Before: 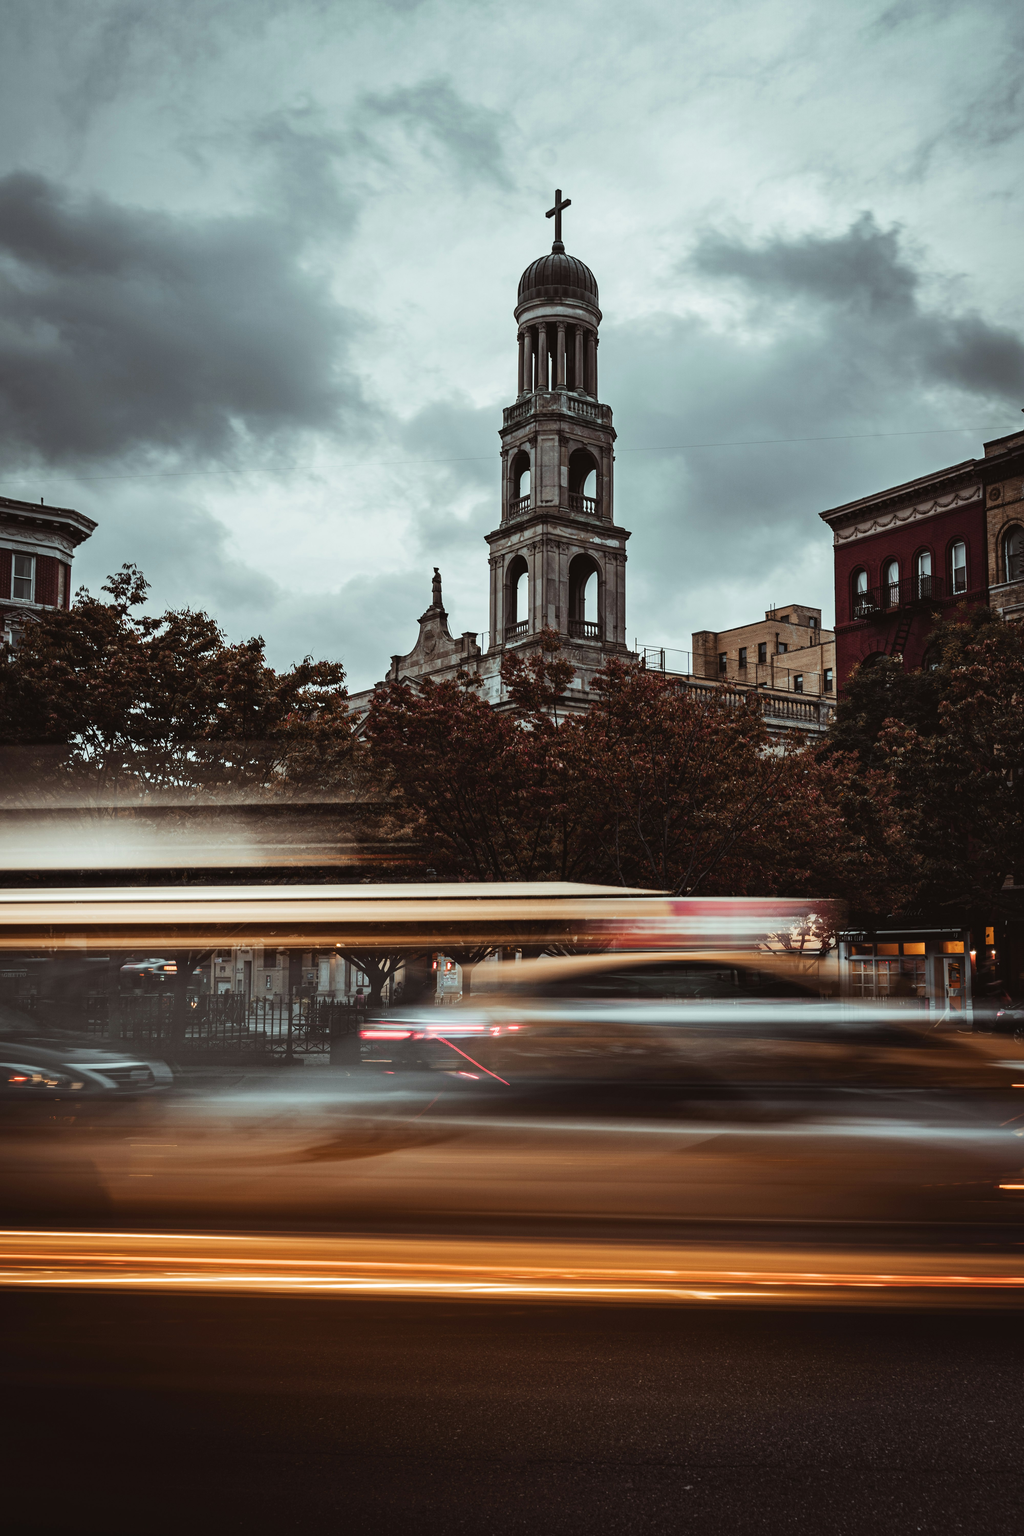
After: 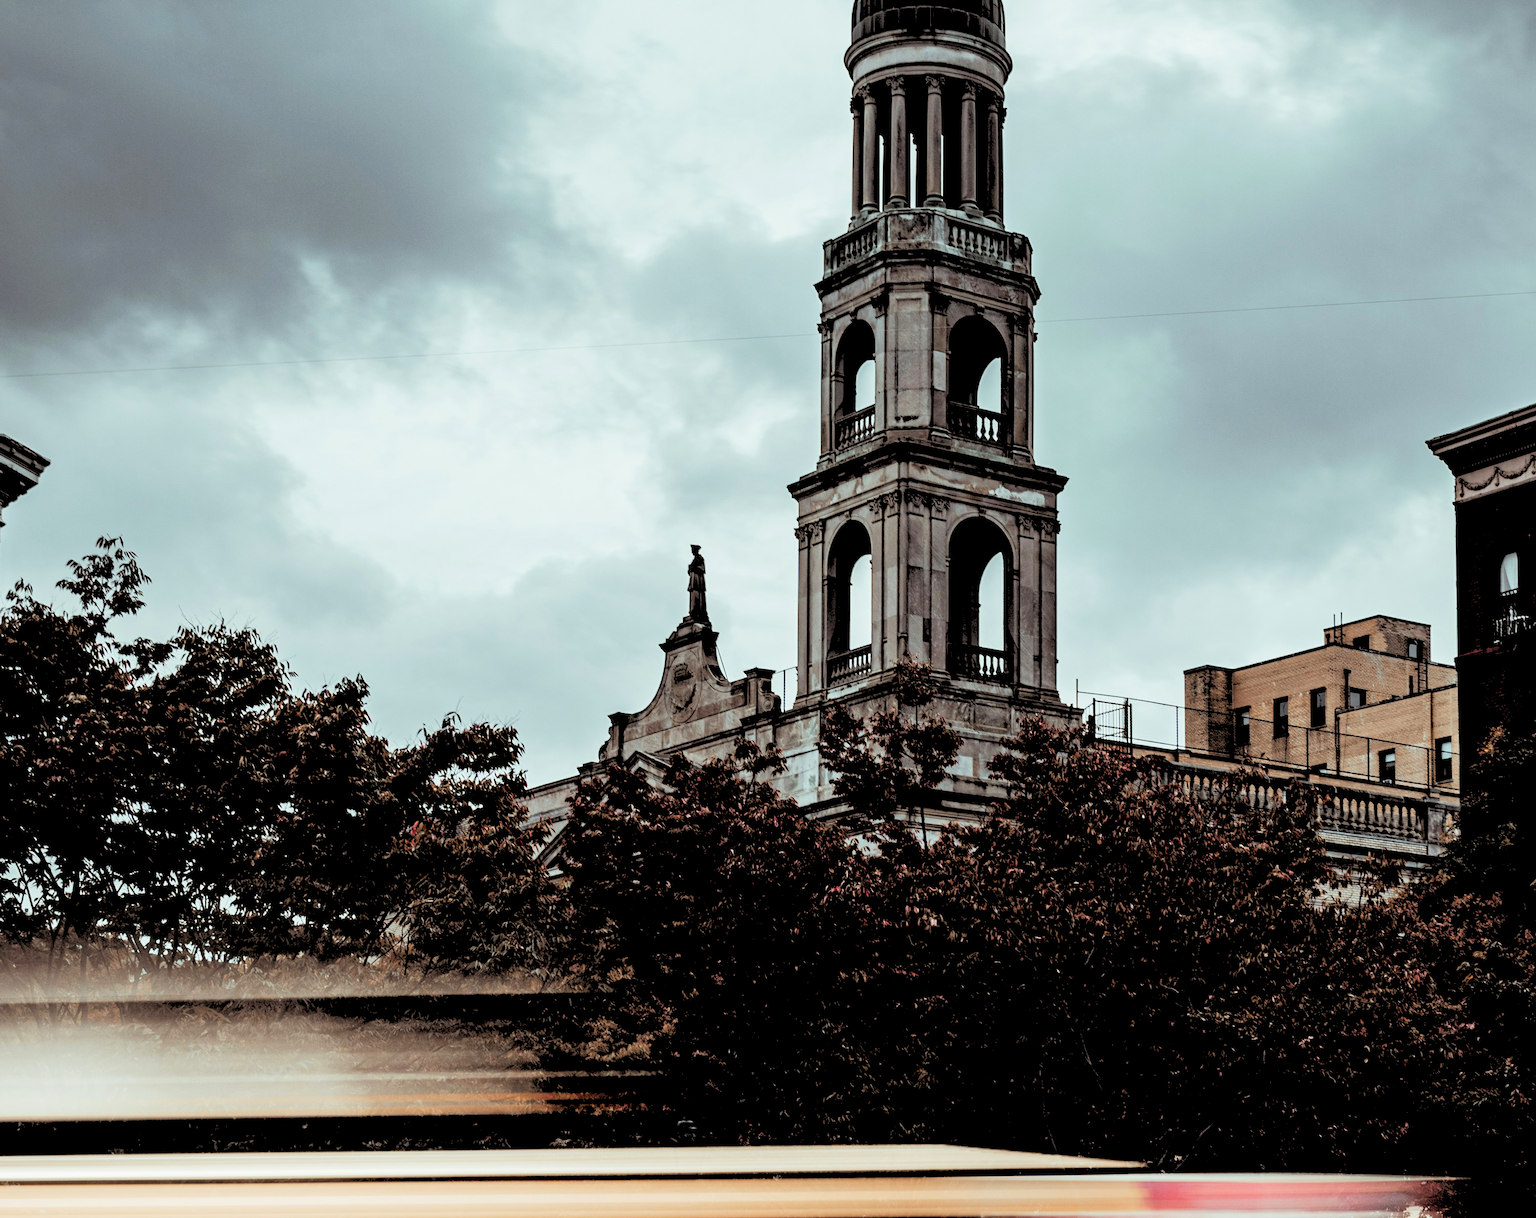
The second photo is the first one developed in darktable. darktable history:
crop: left 7.036%, top 18.398%, right 14.379%, bottom 40.043%
rgb levels: levels [[0.027, 0.429, 0.996], [0, 0.5, 1], [0, 0.5, 1]]
